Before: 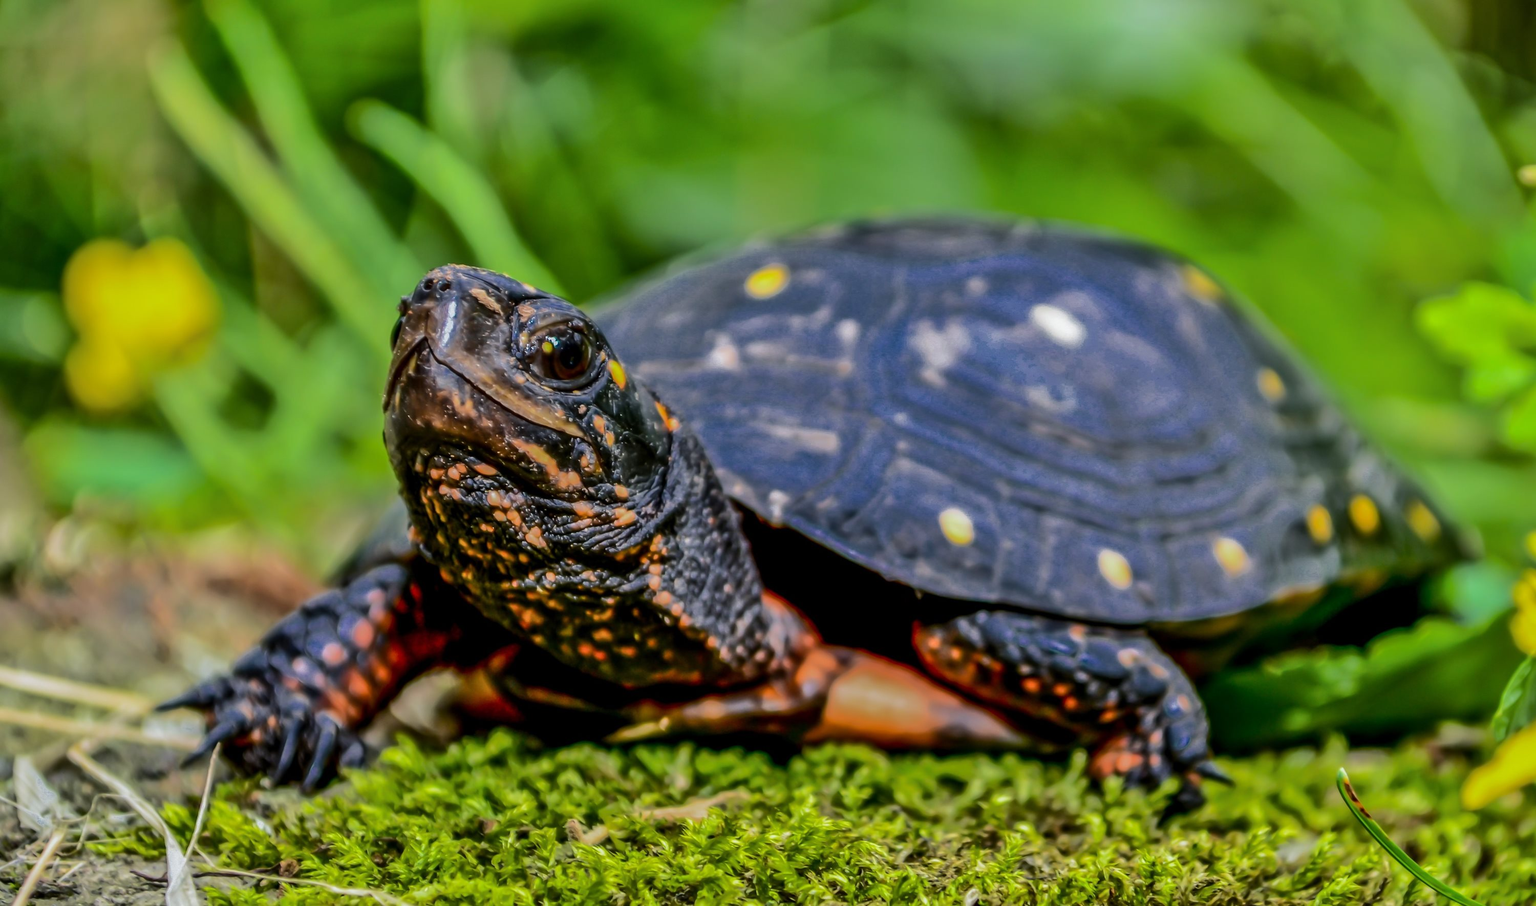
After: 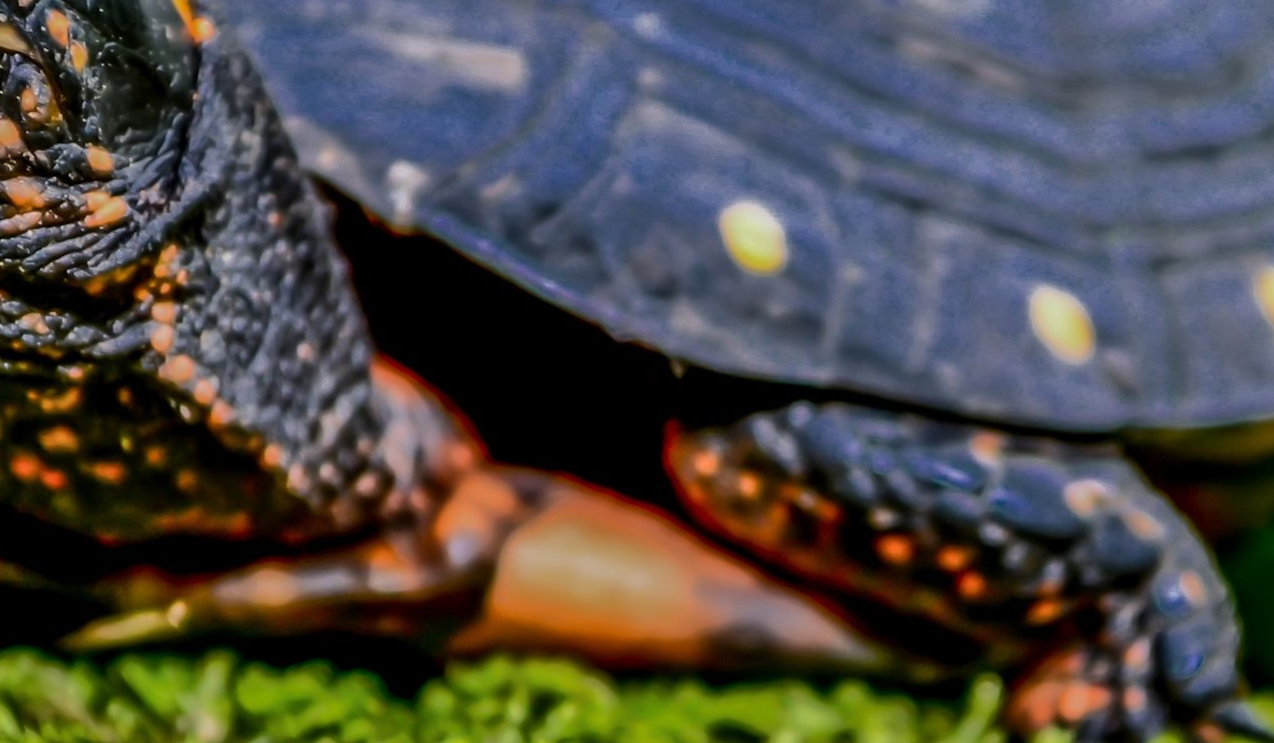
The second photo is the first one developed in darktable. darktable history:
crop: left 37.221%, top 45.169%, right 20.63%, bottom 13.777%
exposure: compensate highlight preservation false
rotate and perspective: rotation 0.8°, automatic cropping off
